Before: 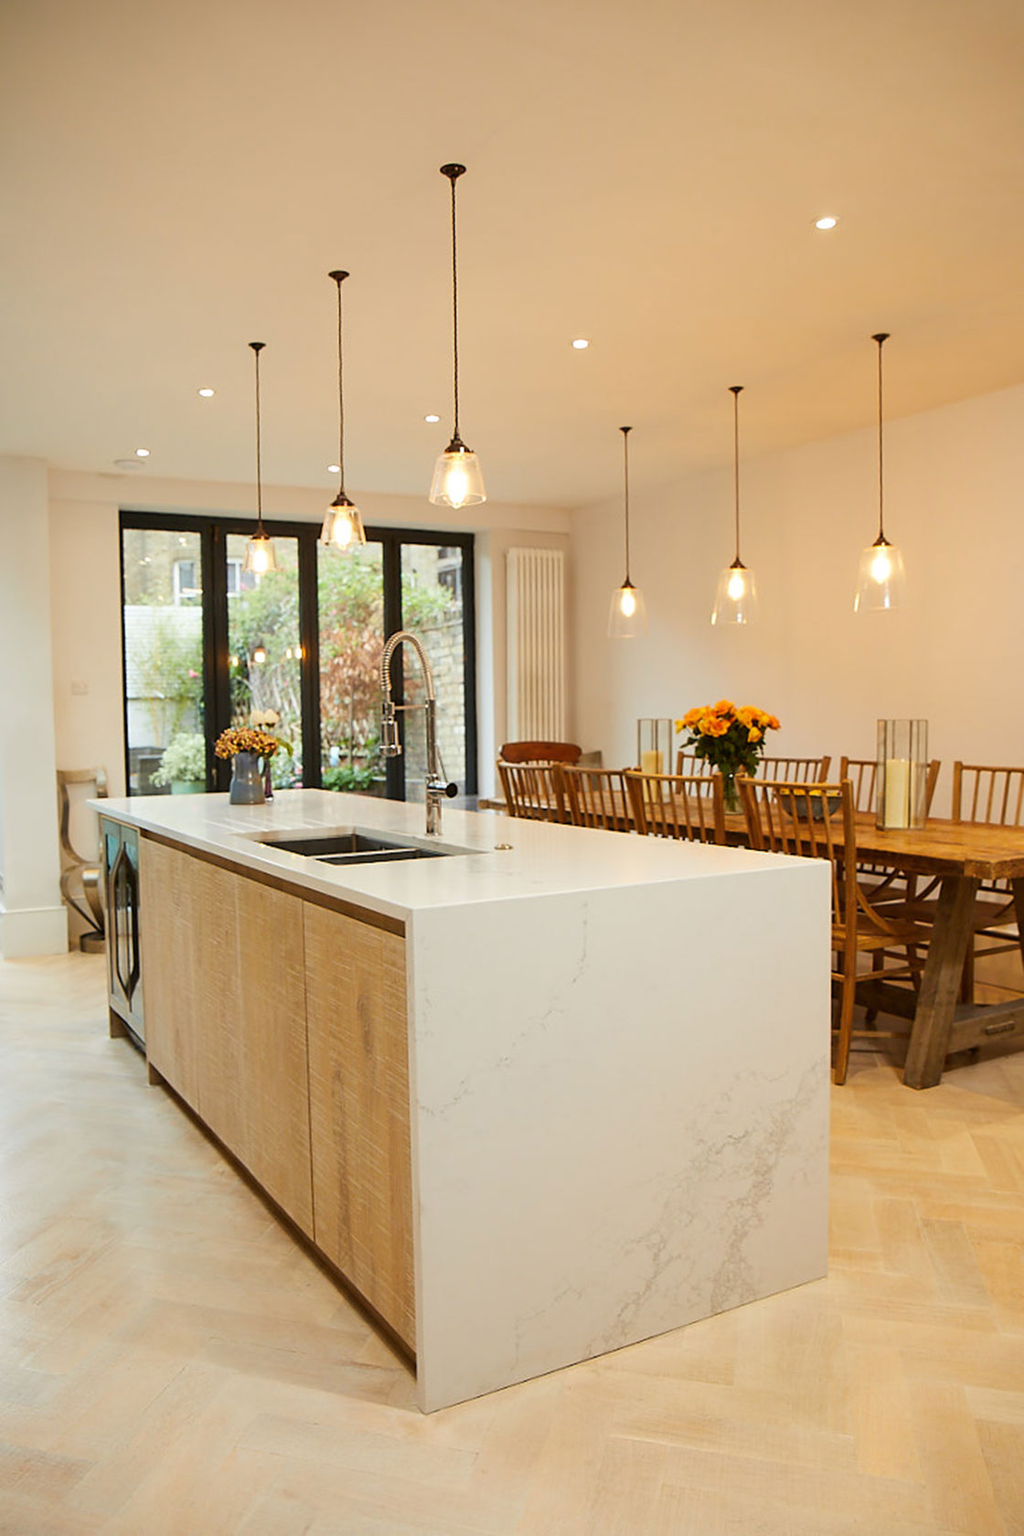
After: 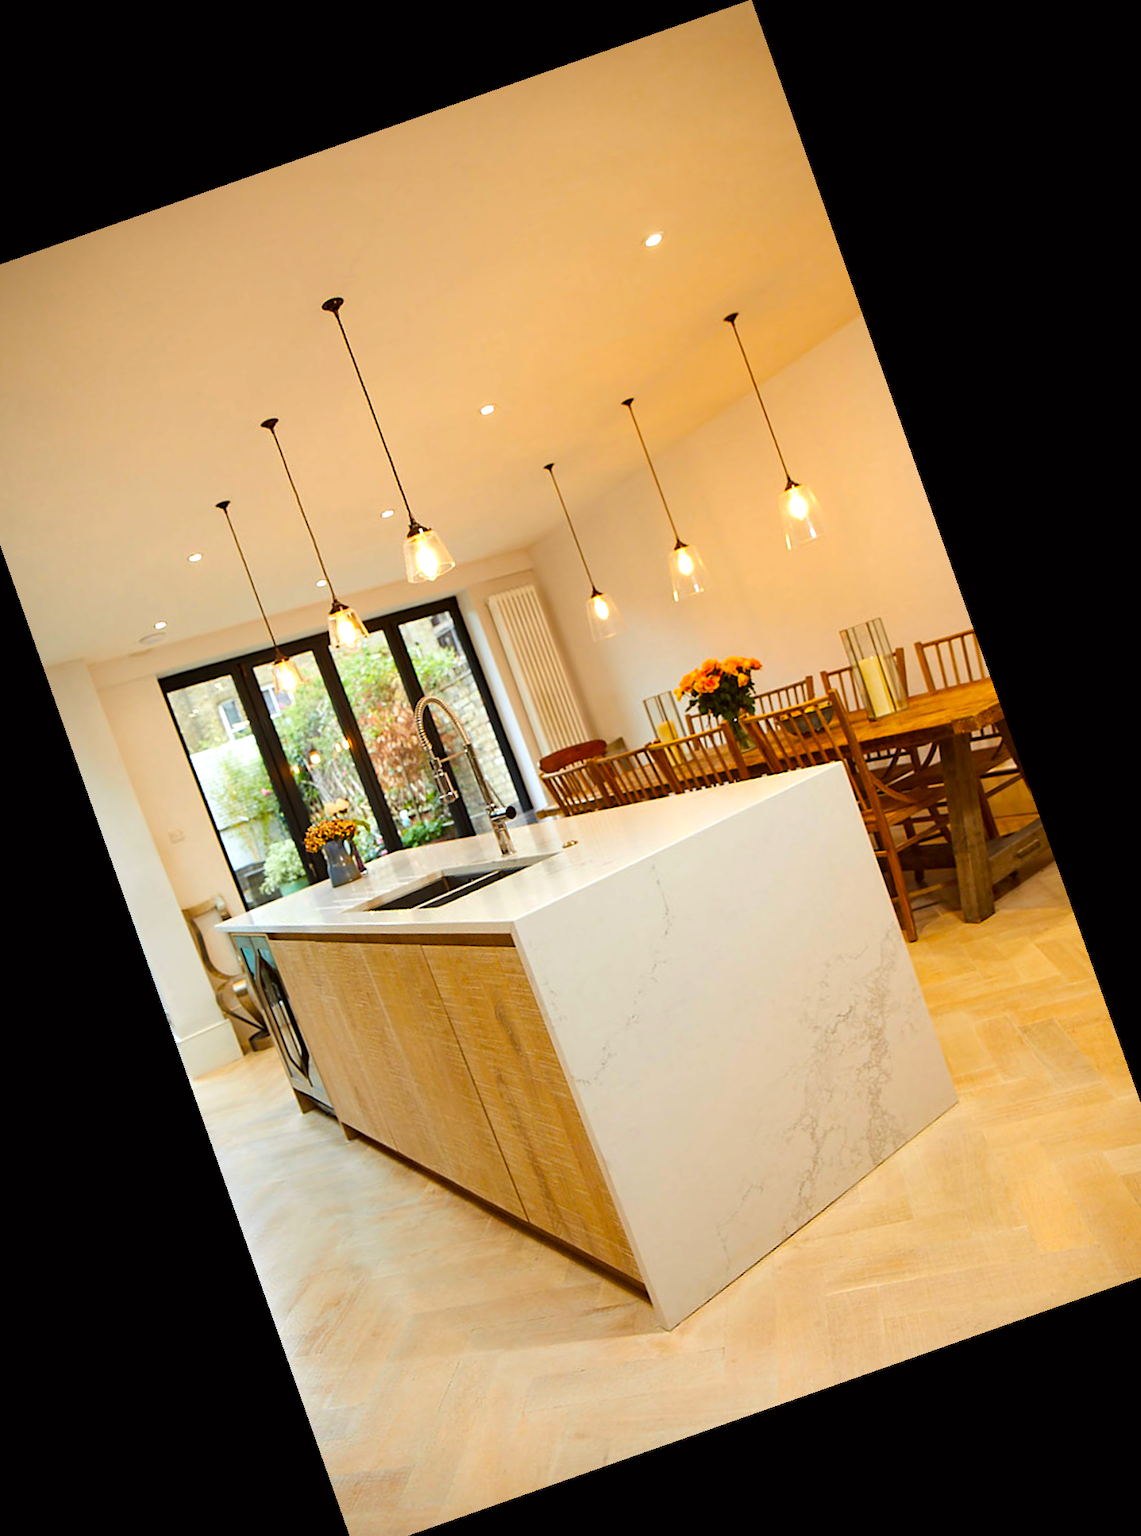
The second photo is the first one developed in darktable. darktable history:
crop and rotate: angle 19.43°, left 6.812%, right 4.125%, bottom 1.087%
tone equalizer: on, module defaults
color correction: highlights a* -0.182, highlights b* -0.124
haze removal: compatibility mode true, adaptive false
color balance: lift [1, 1.001, 0.999, 1.001], gamma [1, 1.004, 1.007, 0.993], gain [1, 0.991, 0.987, 1.013], contrast 7.5%, contrast fulcrum 10%, output saturation 115%
